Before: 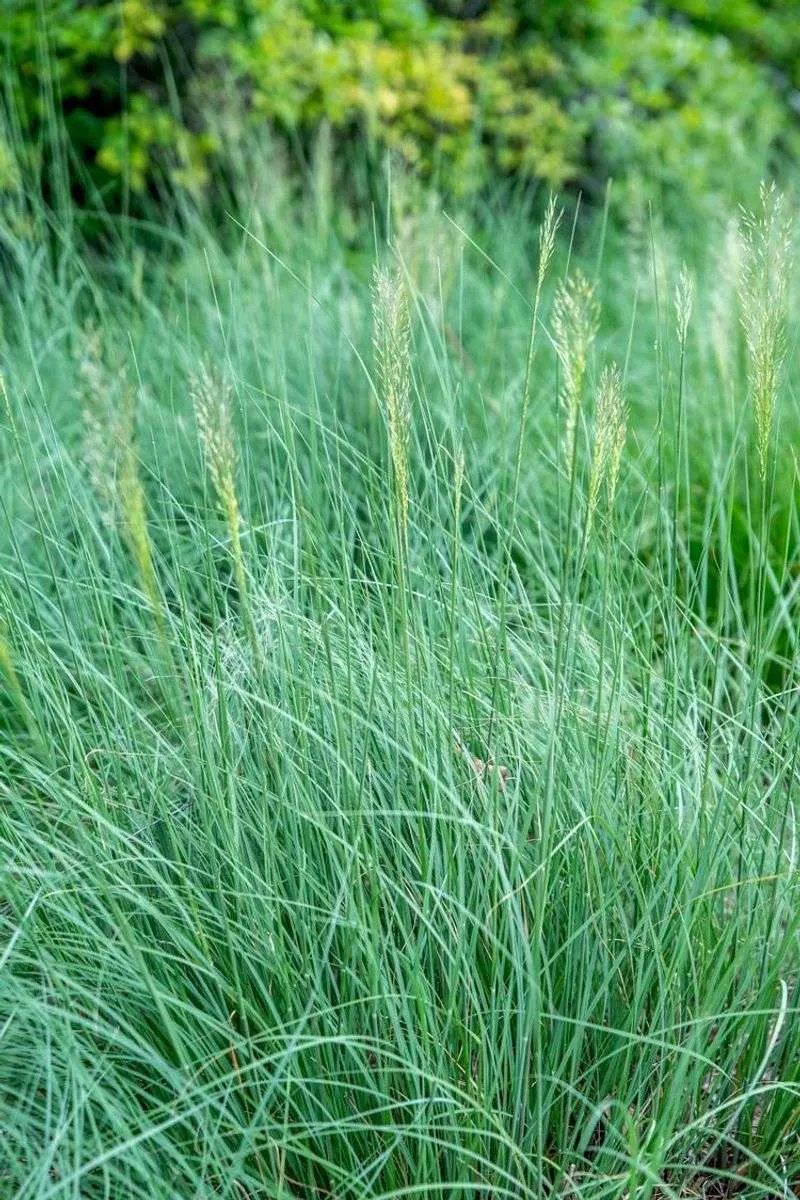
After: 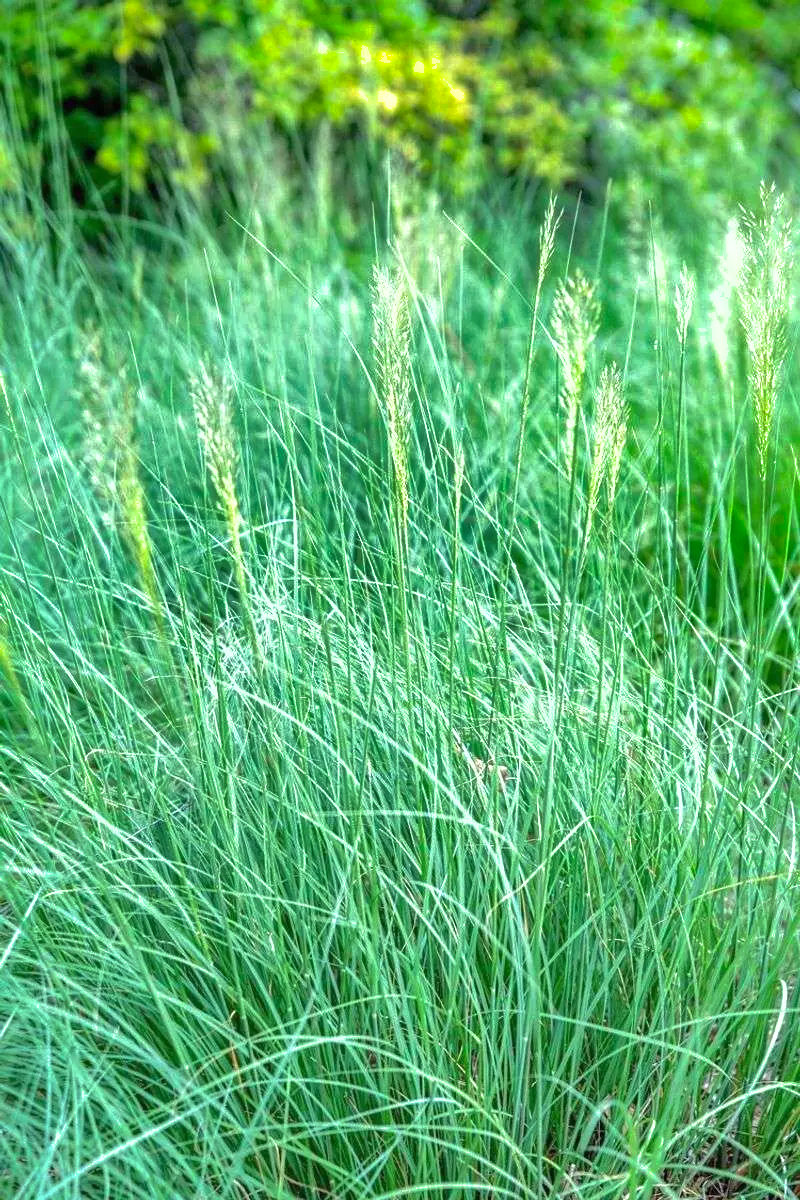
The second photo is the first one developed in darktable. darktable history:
exposure: black level correction 0, exposure 0.699 EV, compensate highlight preservation false
contrast brightness saturation: contrast 0.1, brightness 0.016, saturation 0.023
shadows and highlights: shadows 39.3, highlights -59.71
